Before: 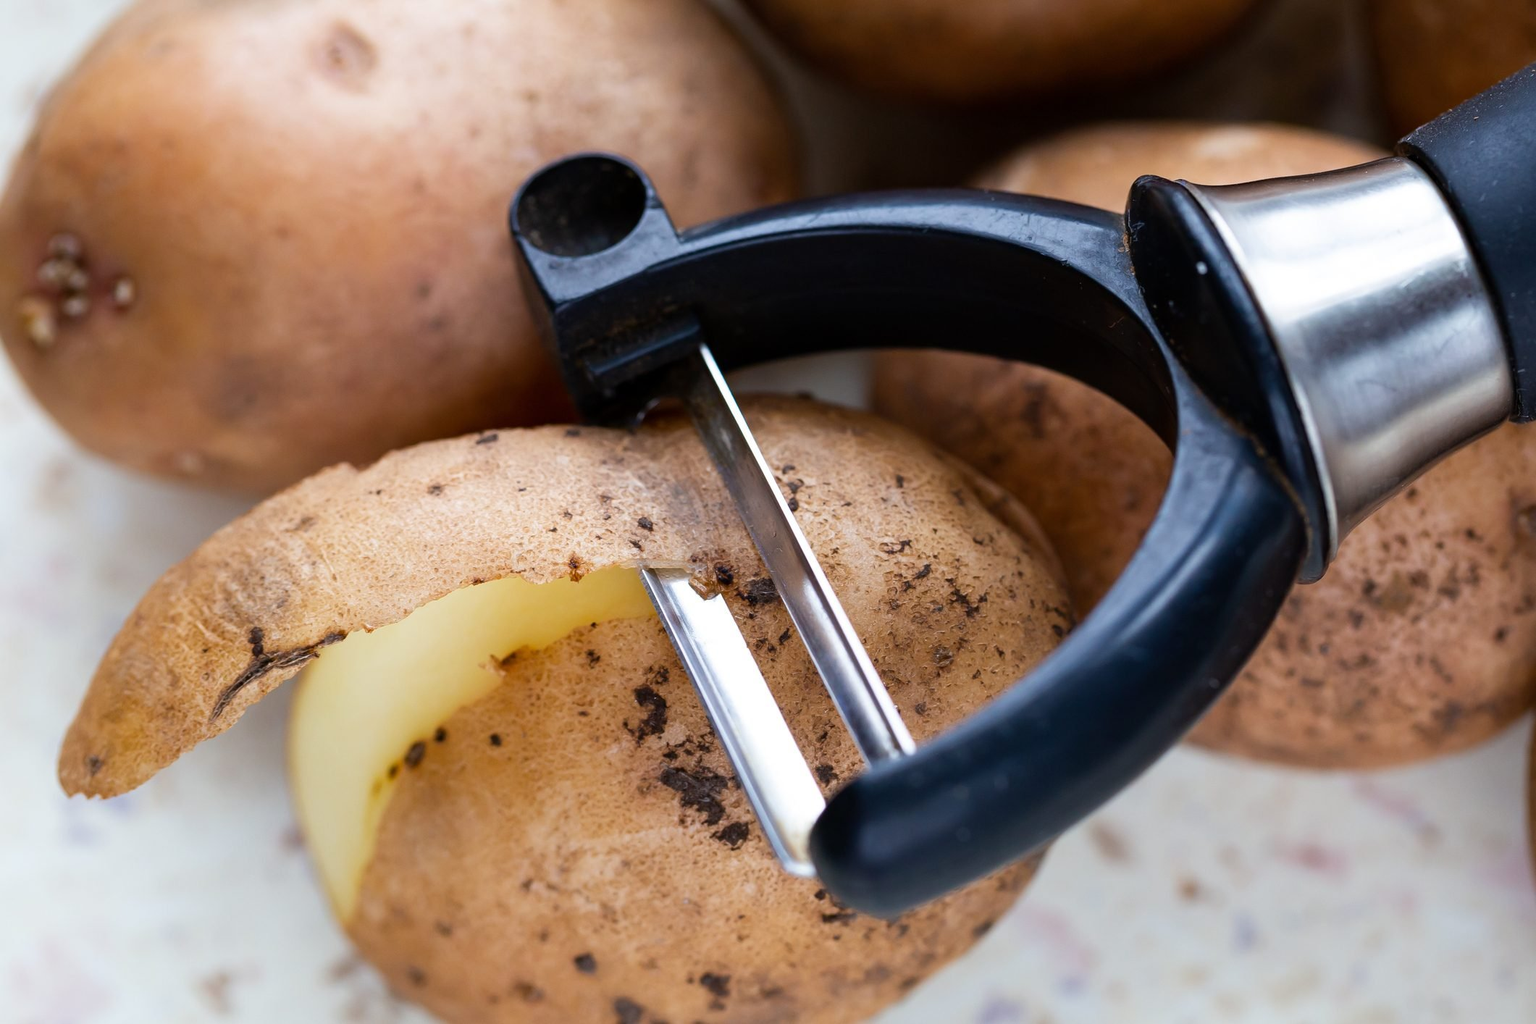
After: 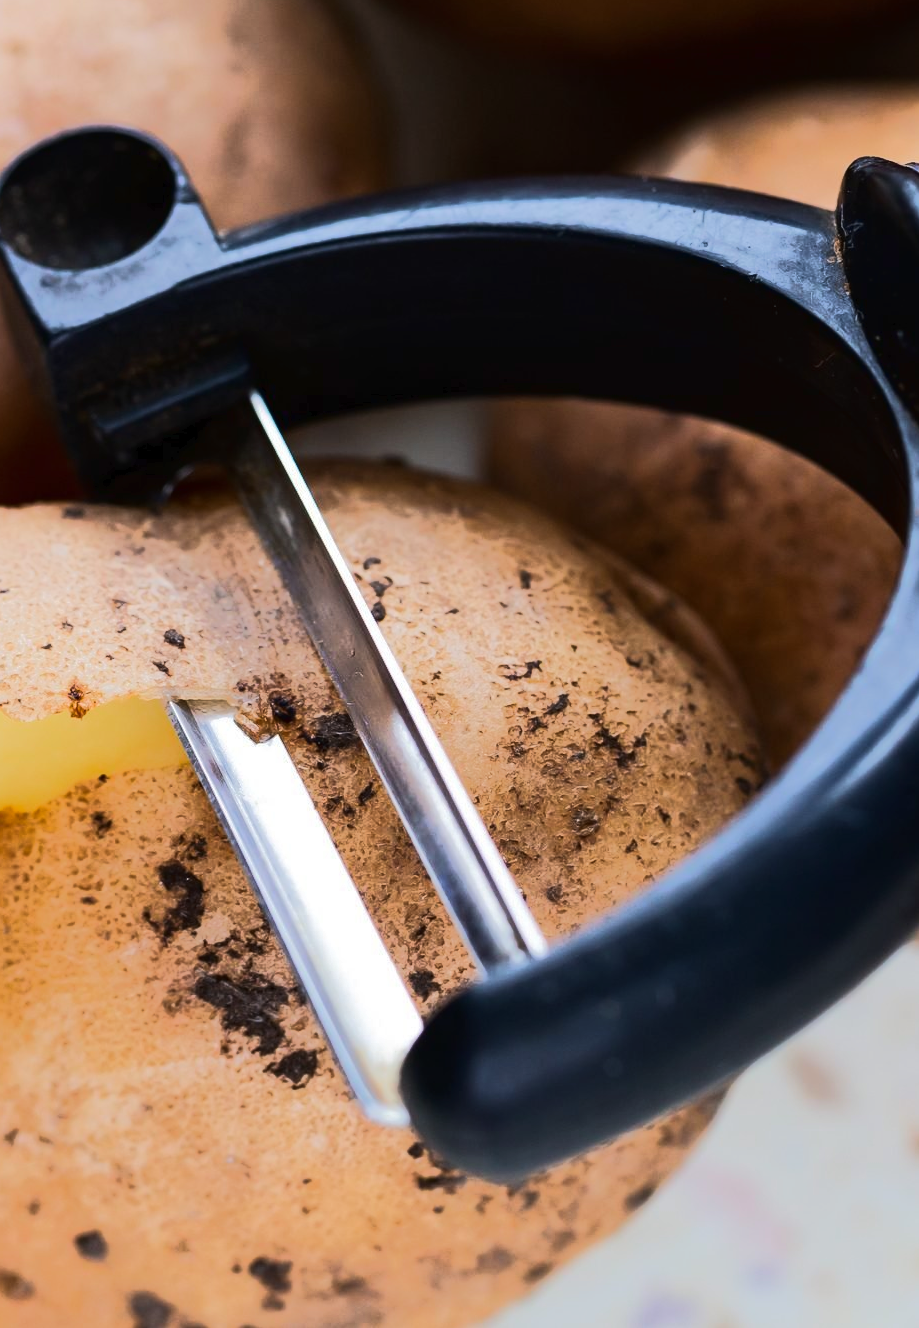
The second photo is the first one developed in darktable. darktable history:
crop: left 33.851%, top 6.068%, right 22.785%
tone curve: curves: ch0 [(0, 0) (0.003, 0.015) (0.011, 0.019) (0.025, 0.025) (0.044, 0.039) (0.069, 0.053) (0.1, 0.076) (0.136, 0.107) (0.177, 0.143) (0.224, 0.19) (0.277, 0.253) (0.335, 0.32) (0.399, 0.412) (0.468, 0.524) (0.543, 0.668) (0.623, 0.717) (0.709, 0.769) (0.801, 0.82) (0.898, 0.865) (1, 1)], color space Lab, linked channels, preserve colors none
